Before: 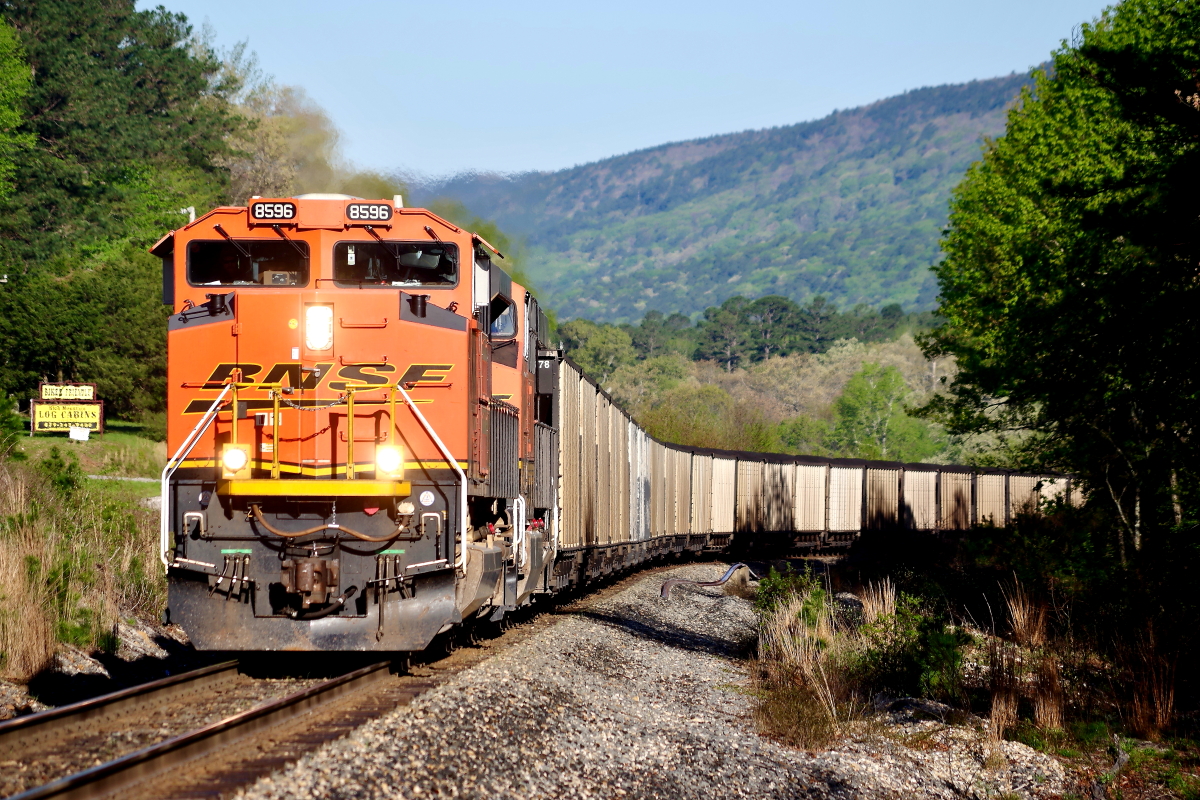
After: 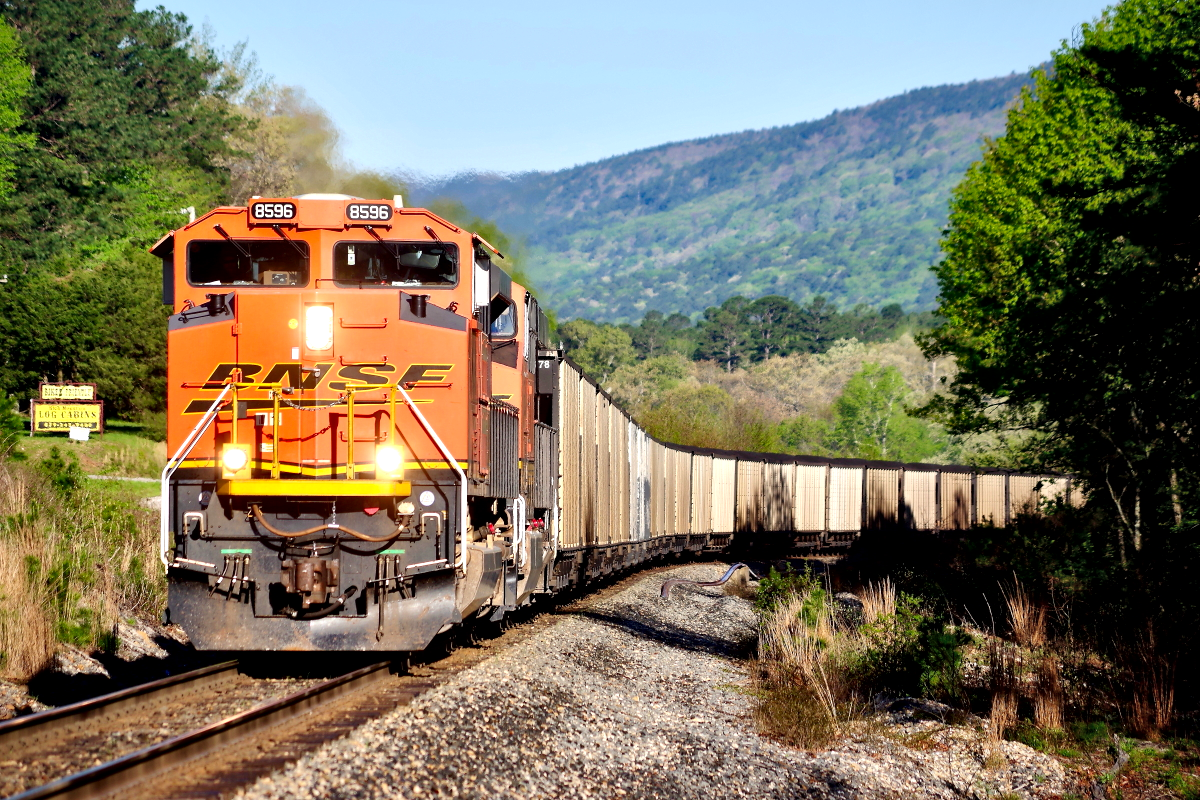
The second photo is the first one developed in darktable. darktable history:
local contrast: mode bilateral grid, contrast 24, coarseness 60, detail 151%, midtone range 0.2
contrast brightness saturation: brightness 0.089, saturation 0.193
tone equalizer: edges refinement/feathering 500, mask exposure compensation -1.57 EV, preserve details no
